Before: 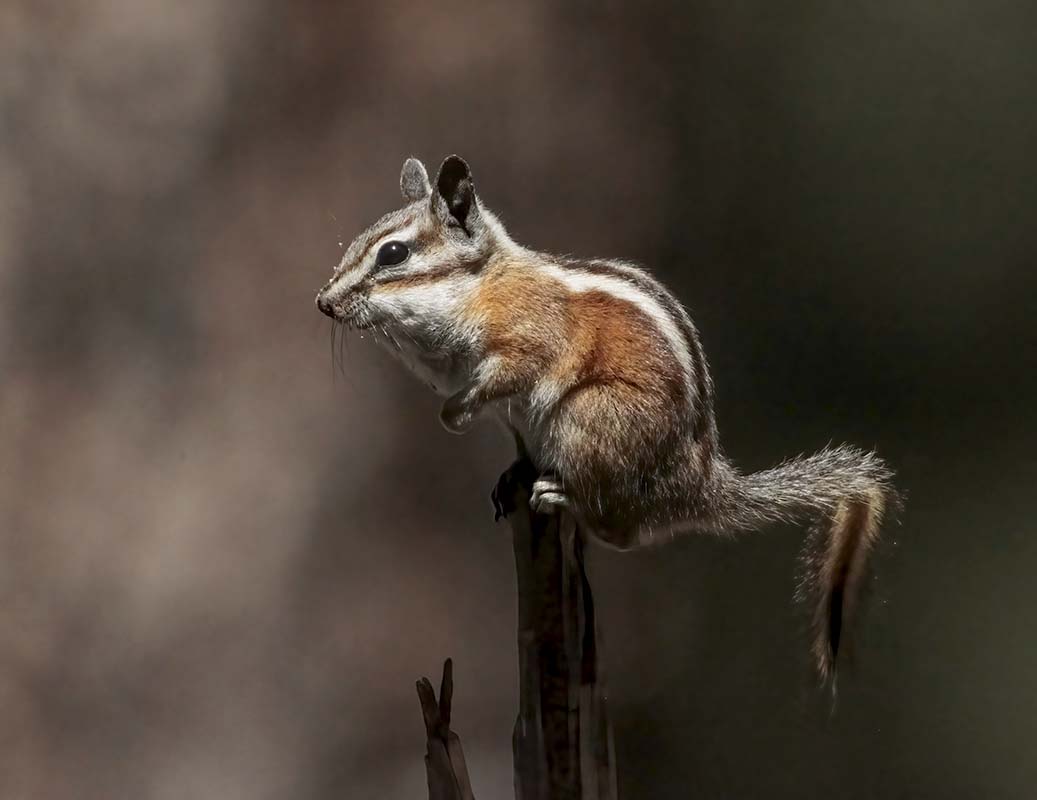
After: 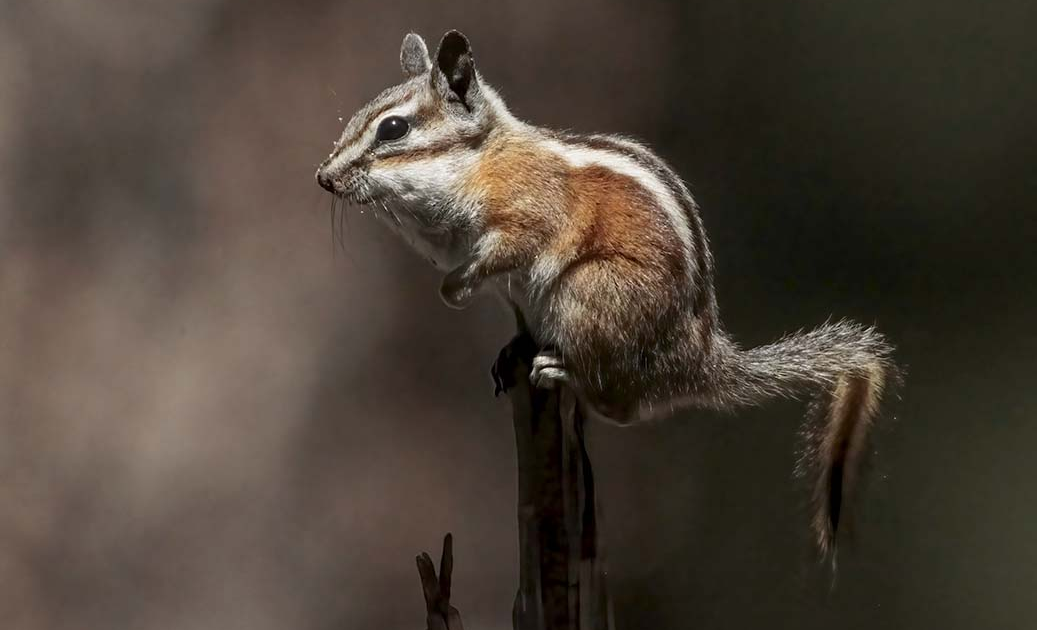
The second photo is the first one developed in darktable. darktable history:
crop and rotate: top 15.712%, bottom 5.49%
